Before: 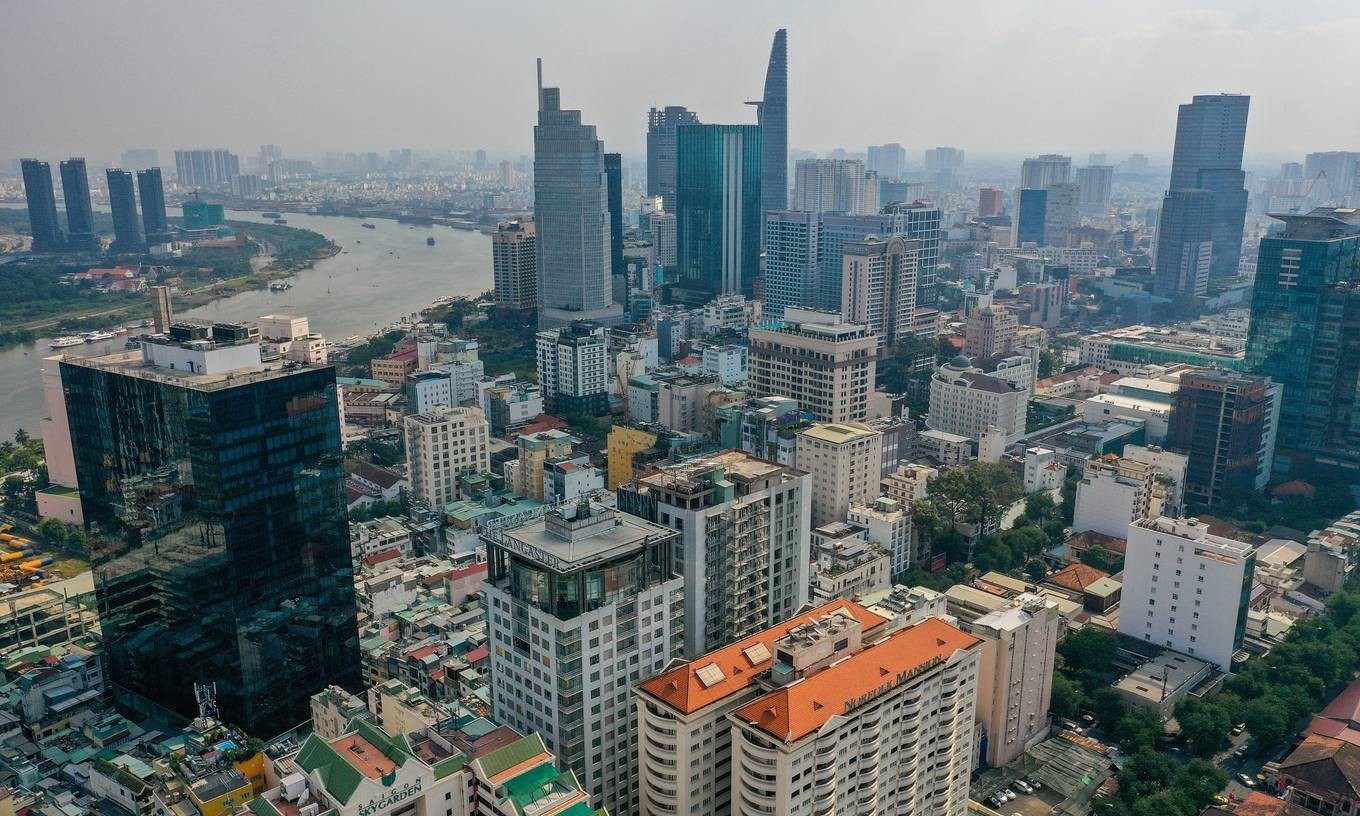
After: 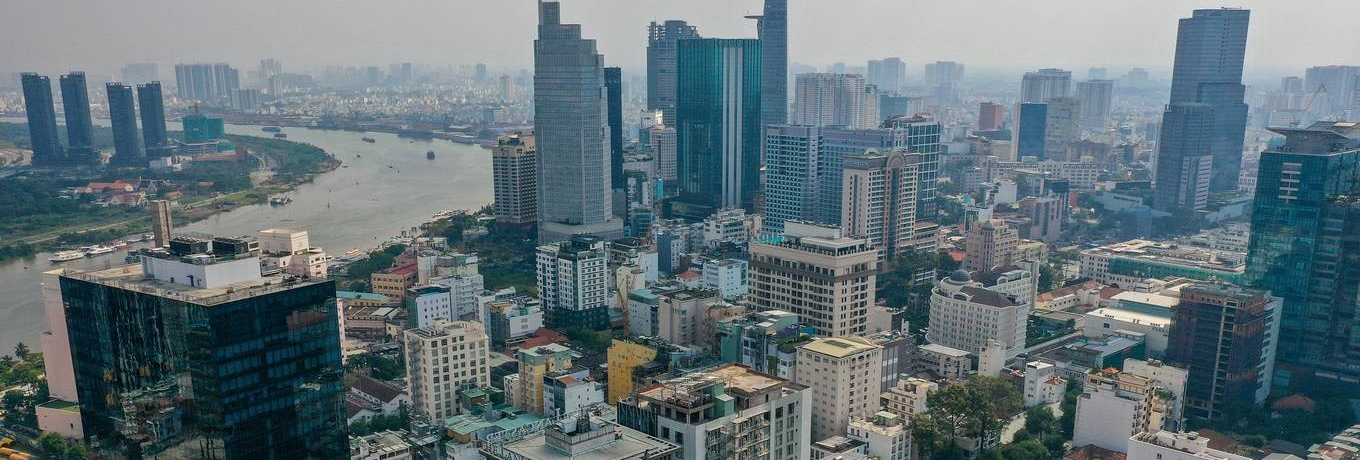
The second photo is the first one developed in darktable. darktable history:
crop and rotate: top 10.575%, bottom 32.961%
local contrast: mode bilateral grid, contrast 9, coarseness 26, detail 115%, midtone range 0.2
